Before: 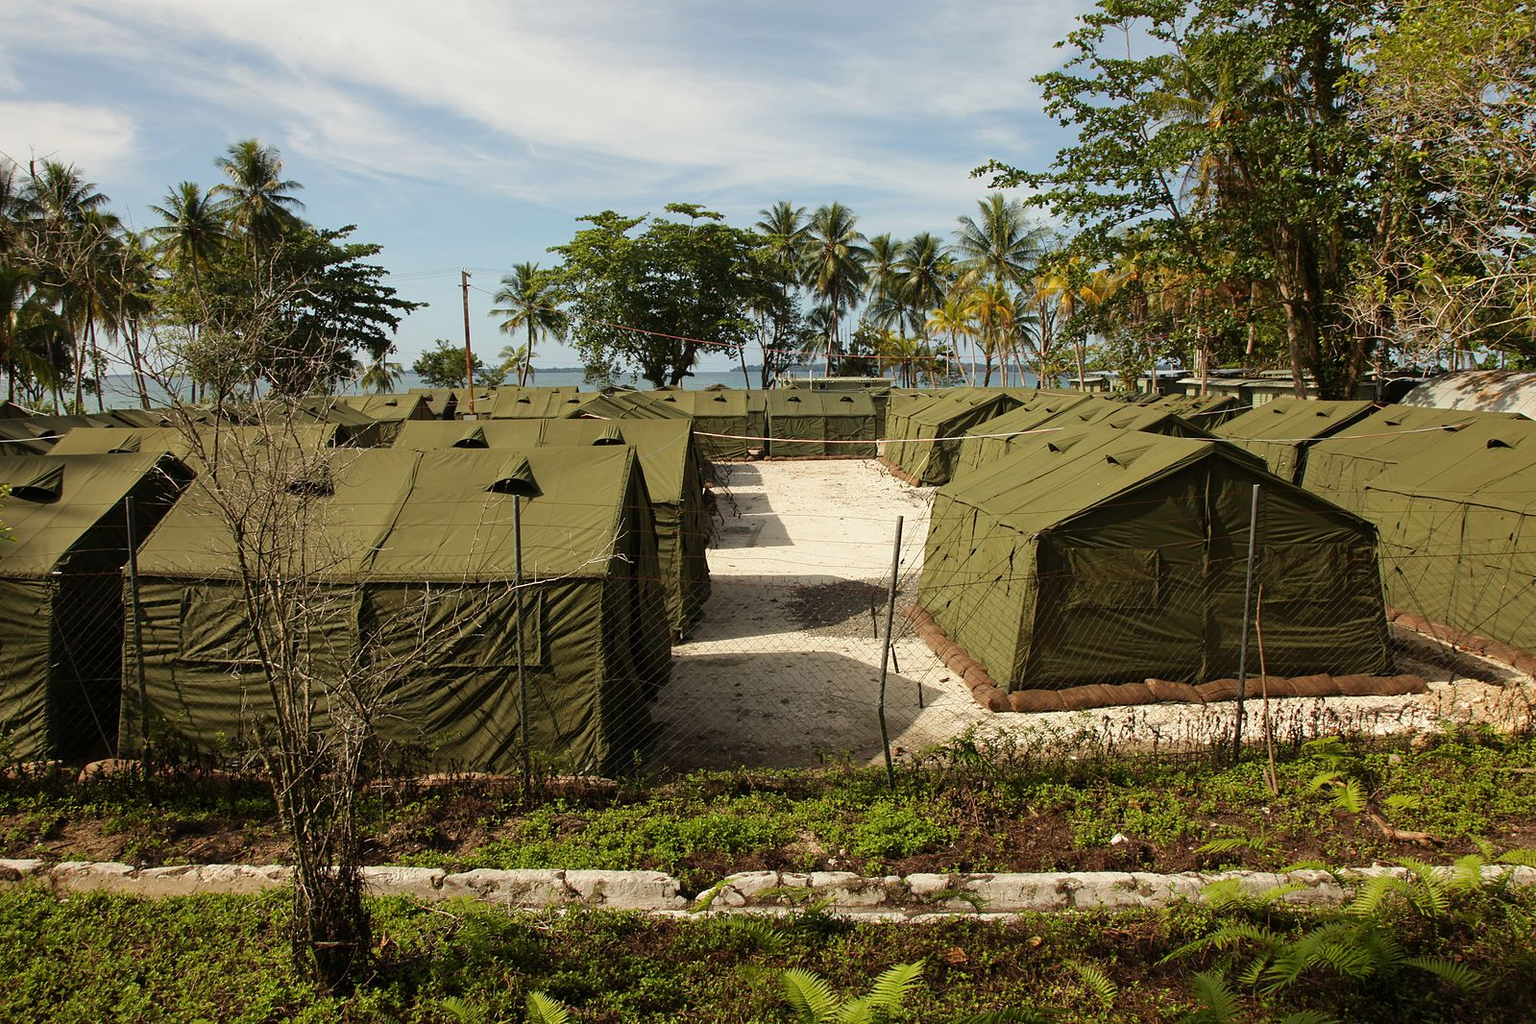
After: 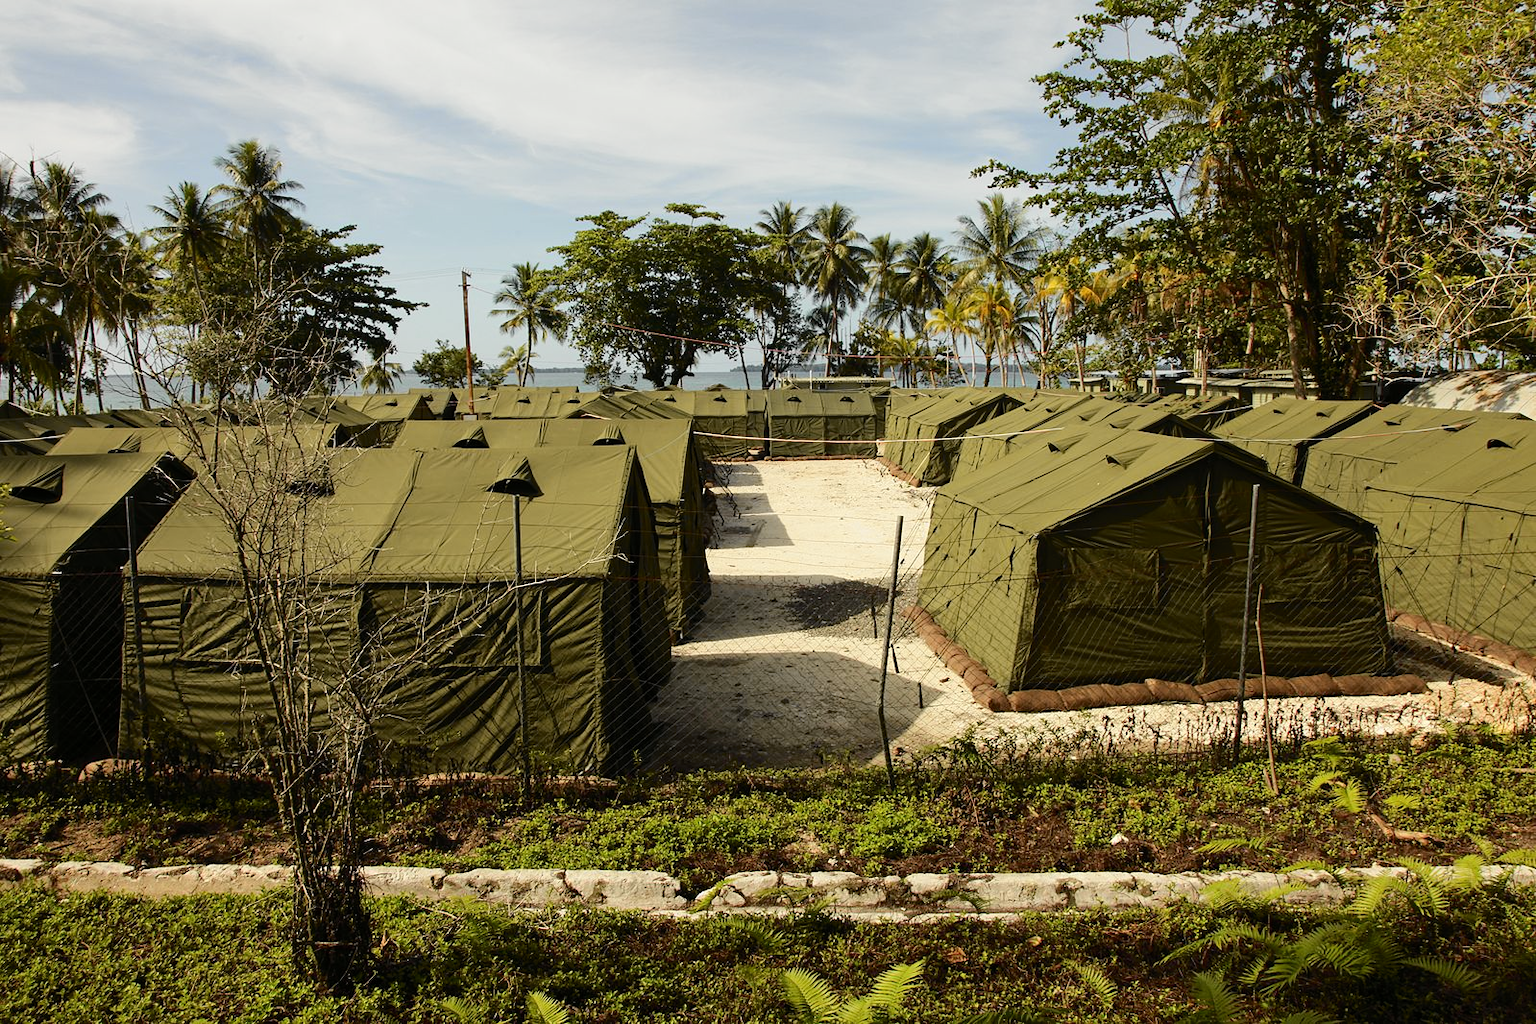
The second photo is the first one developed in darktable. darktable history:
tone curve: curves: ch0 [(0, 0) (0.037, 0.025) (0.131, 0.093) (0.275, 0.256) (0.476, 0.517) (0.607, 0.667) (0.691, 0.745) (0.789, 0.836) (0.911, 0.925) (0.997, 0.995)]; ch1 [(0, 0) (0.301, 0.3) (0.444, 0.45) (0.493, 0.495) (0.507, 0.503) (0.534, 0.533) (0.582, 0.58) (0.658, 0.693) (0.746, 0.77) (1, 1)]; ch2 [(0, 0) (0.246, 0.233) (0.36, 0.352) (0.415, 0.418) (0.476, 0.492) (0.502, 0.504) (0.525, 0.518) (0.539, 0.544) (0.586, 0.602) (0.634, 0.651) (0.706, 0.727) (0.853, 0.852) (1, 0.951)], color space Lab, independent channels, preserve colors none
